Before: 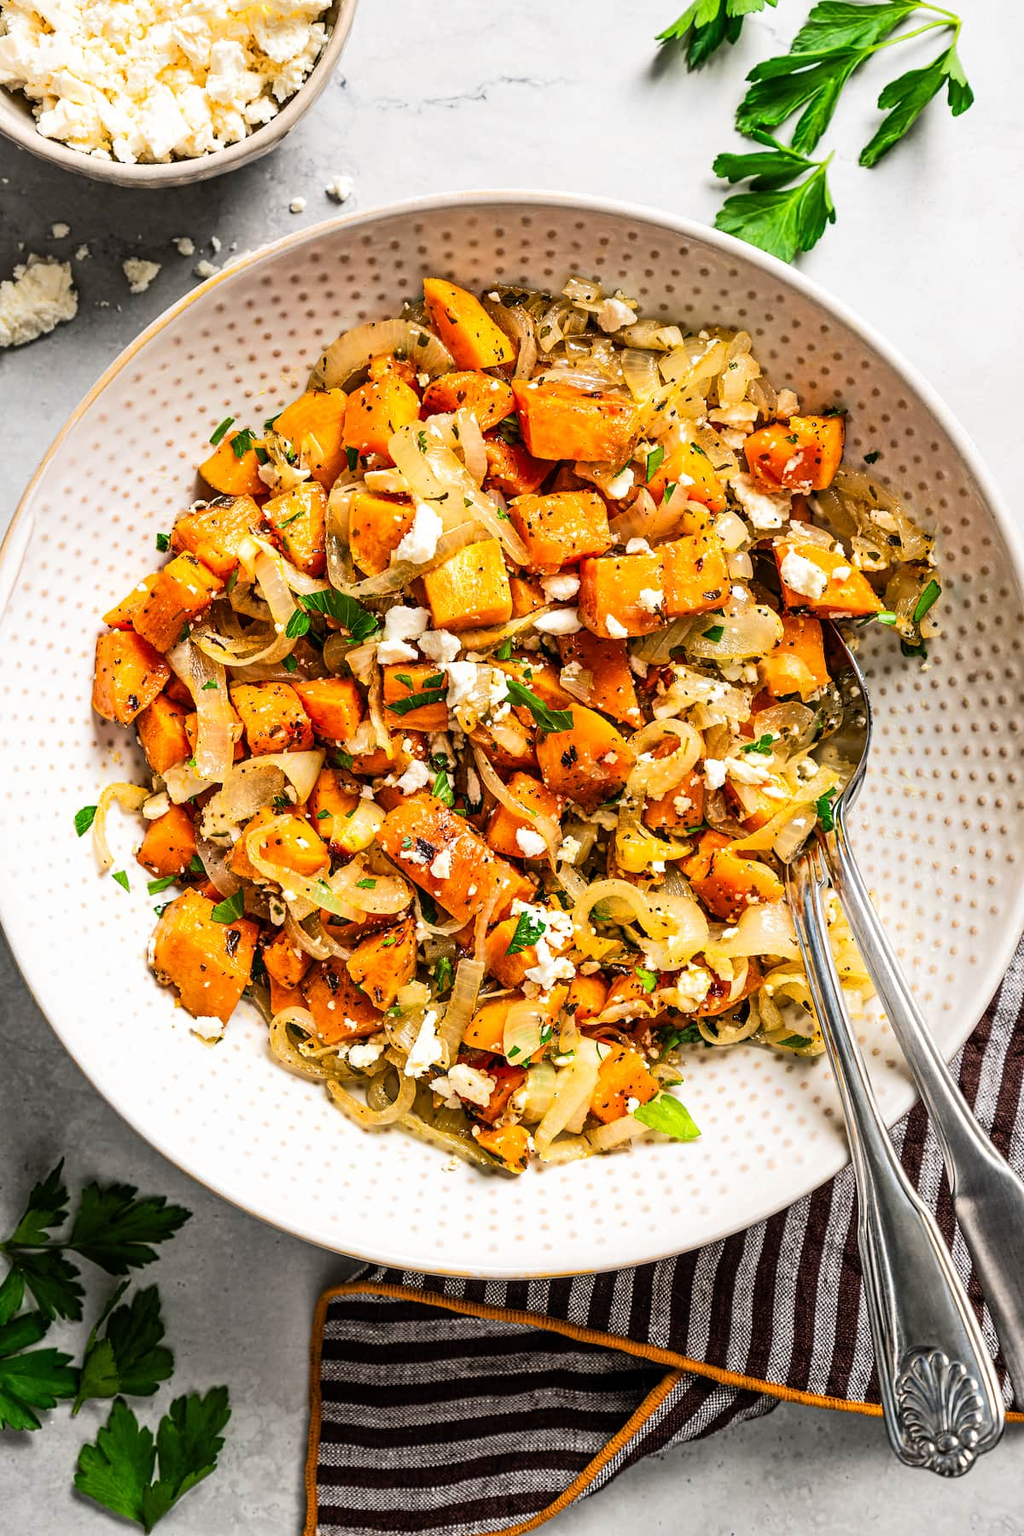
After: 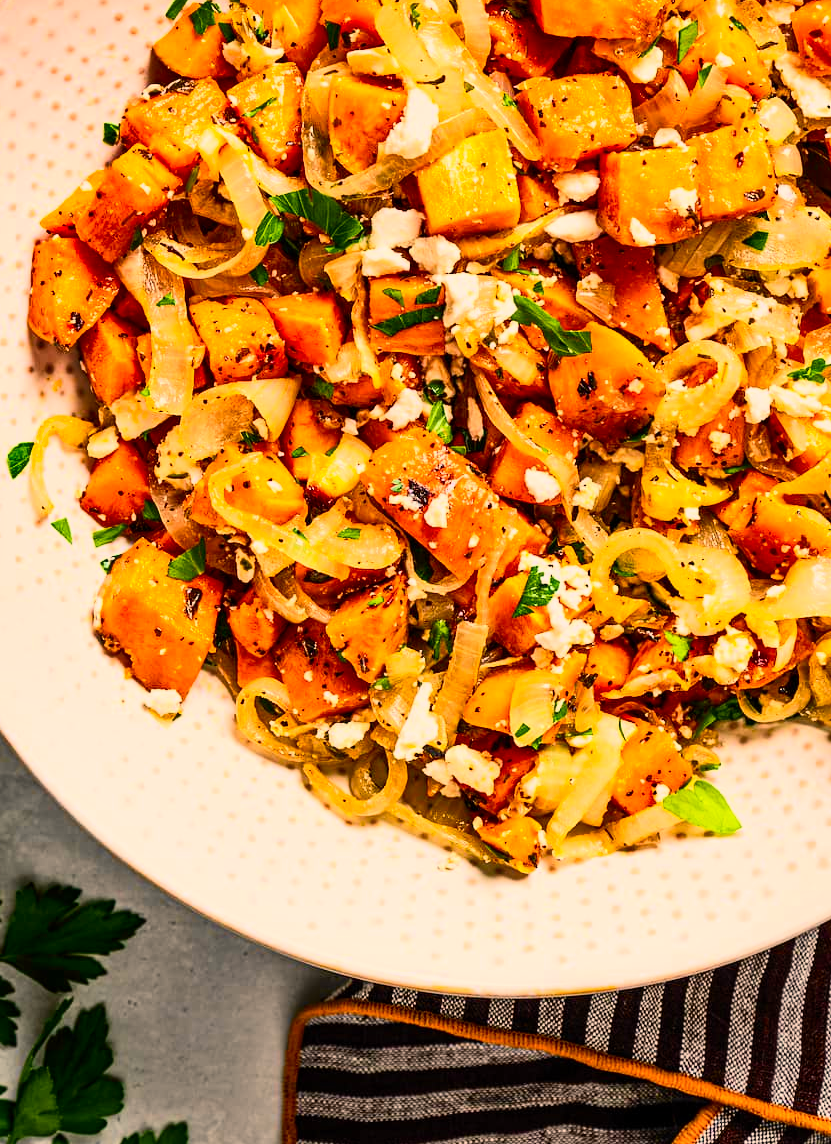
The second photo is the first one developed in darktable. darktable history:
color balance rgb: shadows lift › hue 84.99°, highlights gain › chroma 3.232%, highlights gain › hue 57.12°, perceptual saturation grading › global saturation 7.829%, perceptual saturation grading › shadows 3.122%
tone curve: curves: ch0 [(0, 0) (0.131, 0.116) (0.316, 0.345) (0.501, 0.584) (0.629, 0.732) (0.812, 0.888) (1, 0.974)]; ch1 [(0, 0) (0.366, 0.367) (0.475, 0.453) (0.494, 0.497) (0.504, 0.503) (0.553, 0.584) (1, 1)]; ch2 [(0, 0) (0.333, 0.346) (0.375, 0.375) (0.424, 0.43) (0.476, 0.492) (0.502, 0.501) (0.533, 0.556) (0.566, 0.599) (0.614, 0.653) (1, 1)], color space Lab, independent channels, preserve colors none
crop: left 6.729%, top 27.939%, right 23.946%, bottom 8.487%
shadows and highlights: soften with gaussian
